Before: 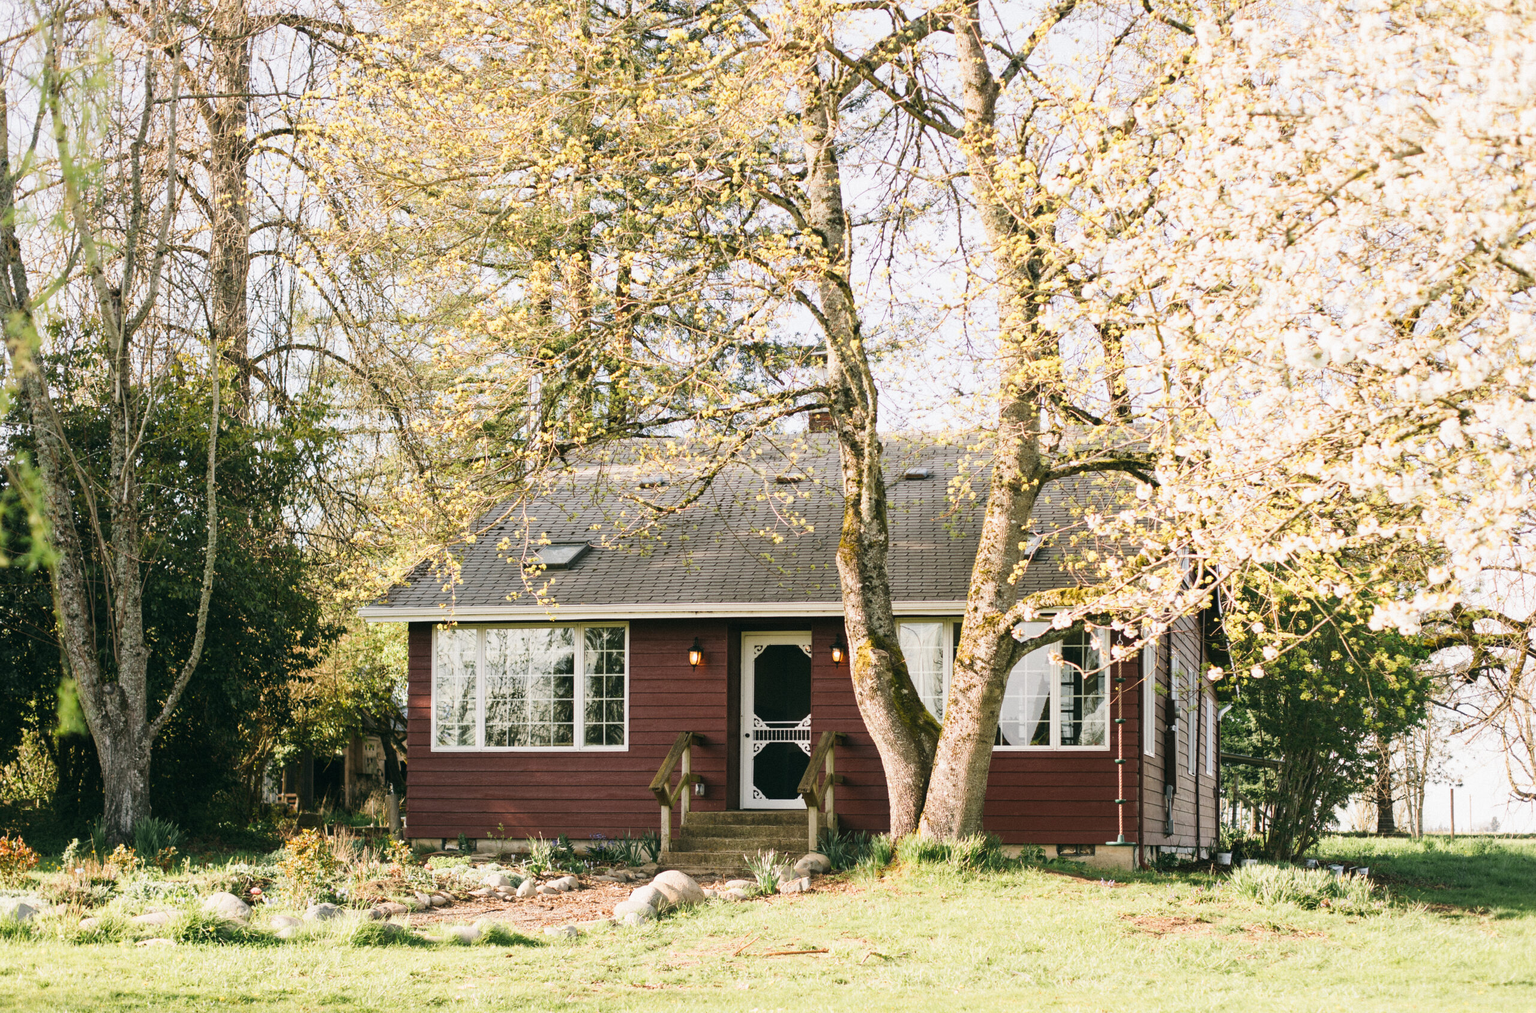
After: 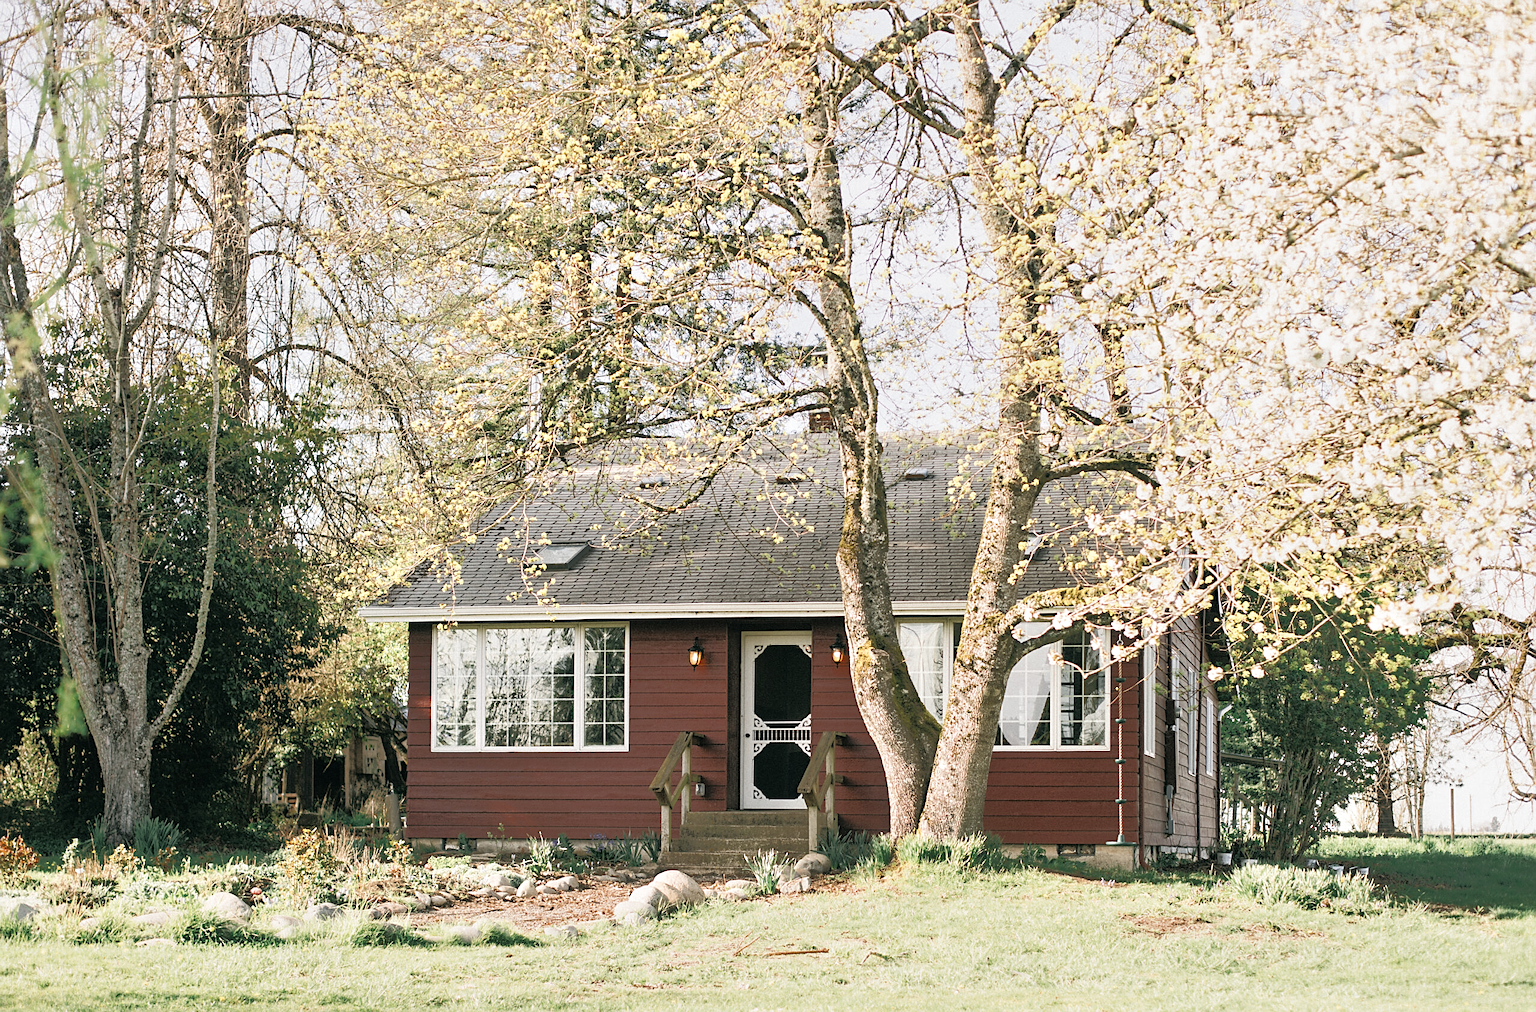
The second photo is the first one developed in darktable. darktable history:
tone equalizer: -8 EV -0.509 EV, -7 EV -0.347 EV, -6 EV -0.095 EV, -5 EV 0.387 EV, -4 EV 0.983 EV, -3 EV 0.815 EV, -2 EV -0.005 EV, -1 EV 0.133 EV, +0 EV -0.029 EV
sharpen: on, module defaults
color zones: curves: ch0 [(0, 0.5) (0.125, 0.4) (0.25, 0.5) (0.375, 0.4) (0.5, 0.4) (0.625, 0.35) (0.75, 0.35) (0.875, 0.5)]; ch1 [(0, 0.35) (0.125, 0.45) (0.25, 0.35) (0.375, 0.35) (0.5, 0.35) (0.625, 0.35) (0.75, 0.45) (0.875, 0.35)]; ch2 [(0, 0.6) (0.125, 0.5) (0.25, 0.5) (0.375, 0.6) (0.5, 0.6) (0.625, 0.5) (0.75, 0.5) (0.875, 0.5)]
